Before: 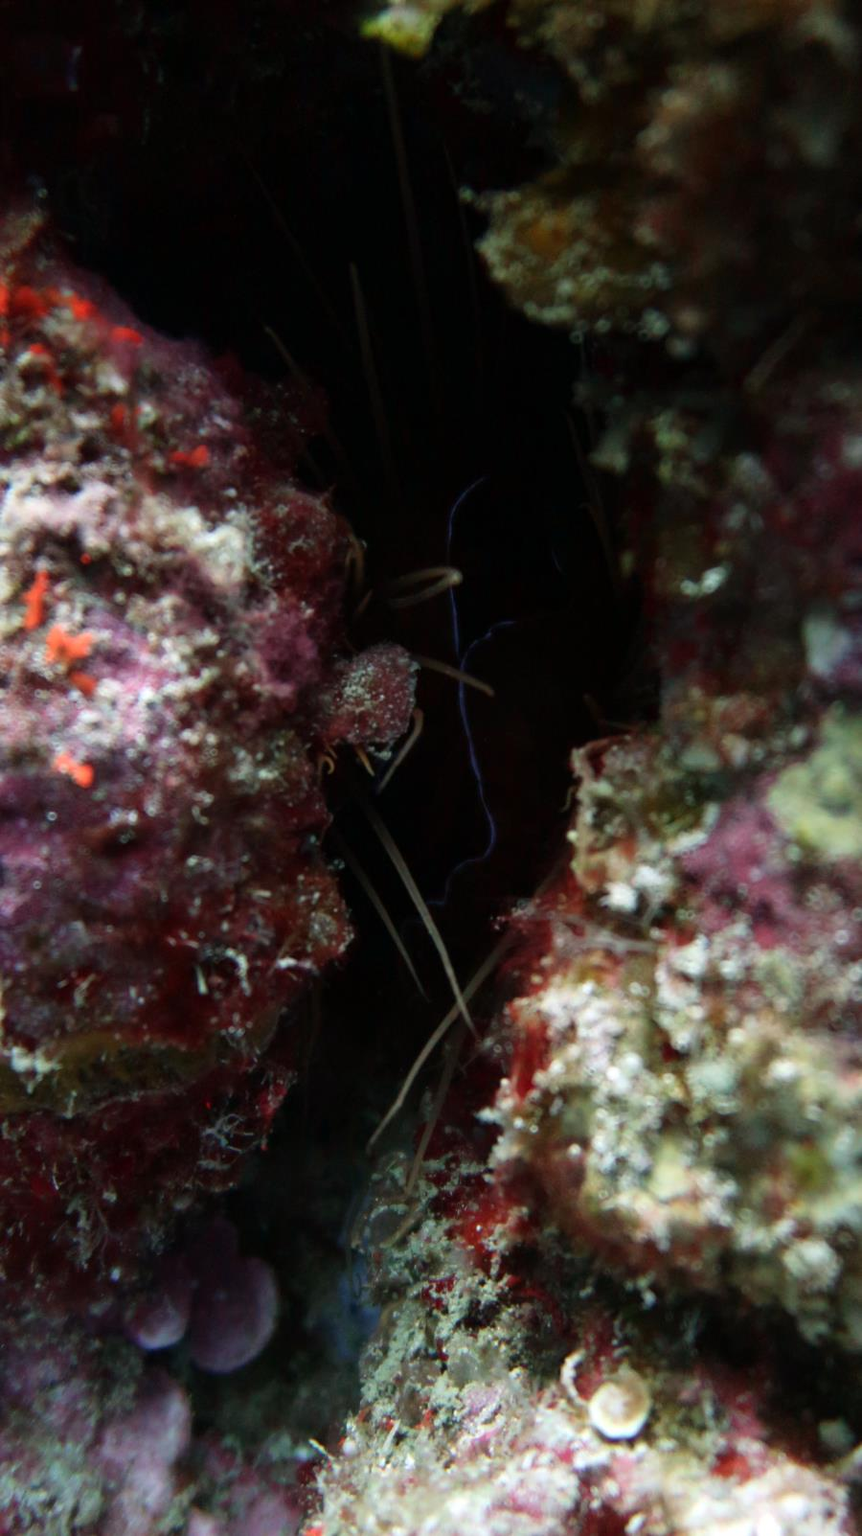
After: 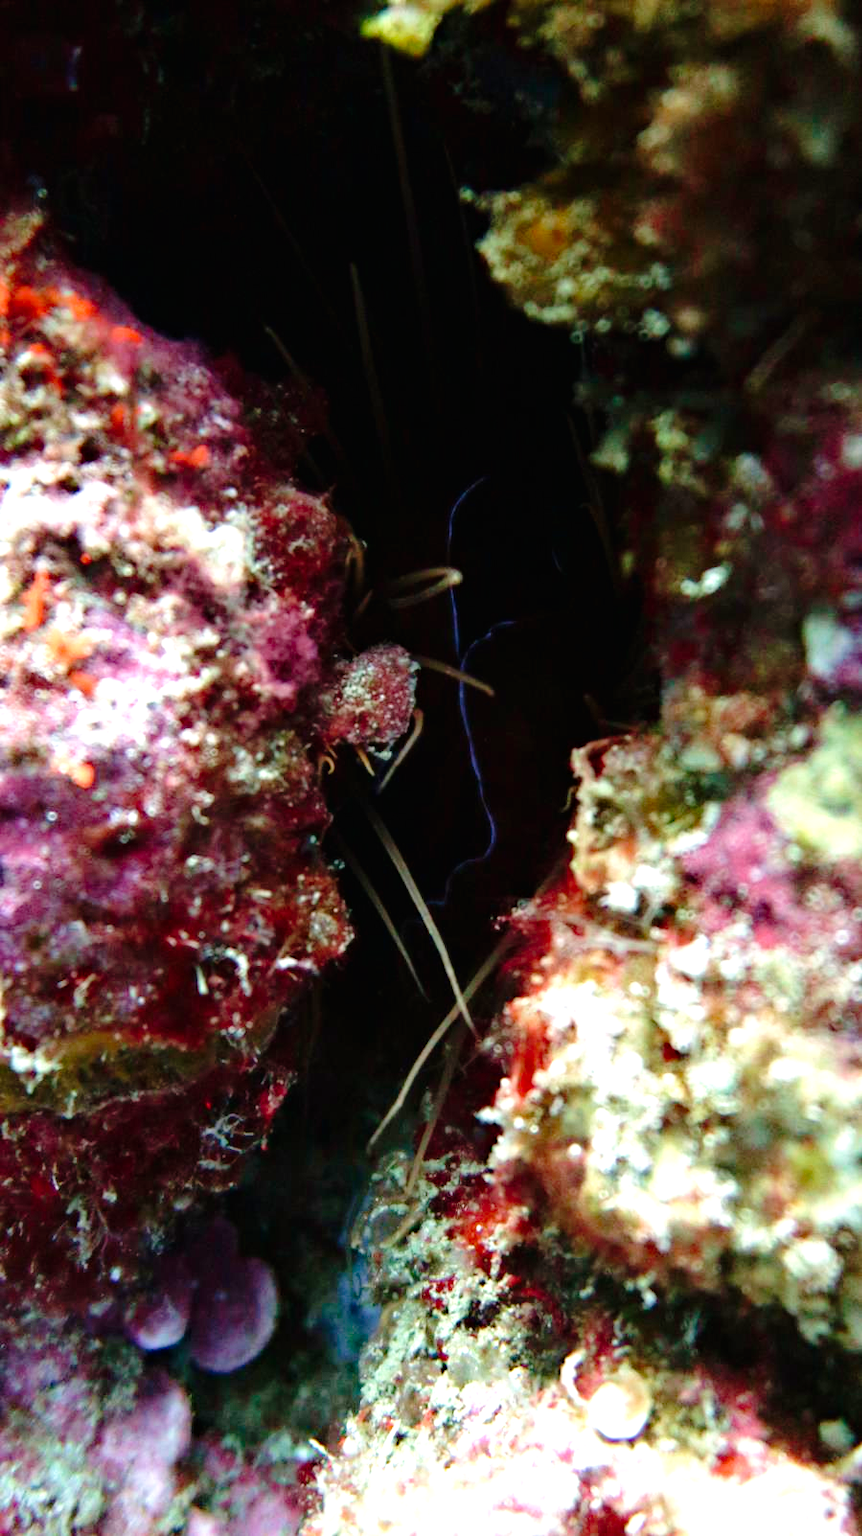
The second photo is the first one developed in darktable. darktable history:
exposure: black level correction 0, exposure 1.379 EV, compensate exposure bias true, compensate highlight preservation false
tone curve: curves: ch0 [(0, 0) (0.003, 0.01) (0.011, 0.01) (0.025, 0.011) (0.044, 0.019) (0.069, 0.032) (0.1, 0.054) (0.136, 0.088) (0.177, 0.138) (0.224, 0.214) (0.277, 0.297) (0.335, 0.391) (0.399, 0.469) (0.468, 0.551) (0.543, 0.622) (0.623, 0.699) (0.709, 0.775) (0.801, 0.85) (0.898, 0.929) (1, 1)], preserve colors none
haze removal: compatibility mode true, adaptive false
velvia: on, module defaults
tone equalizer: on, module defaults
